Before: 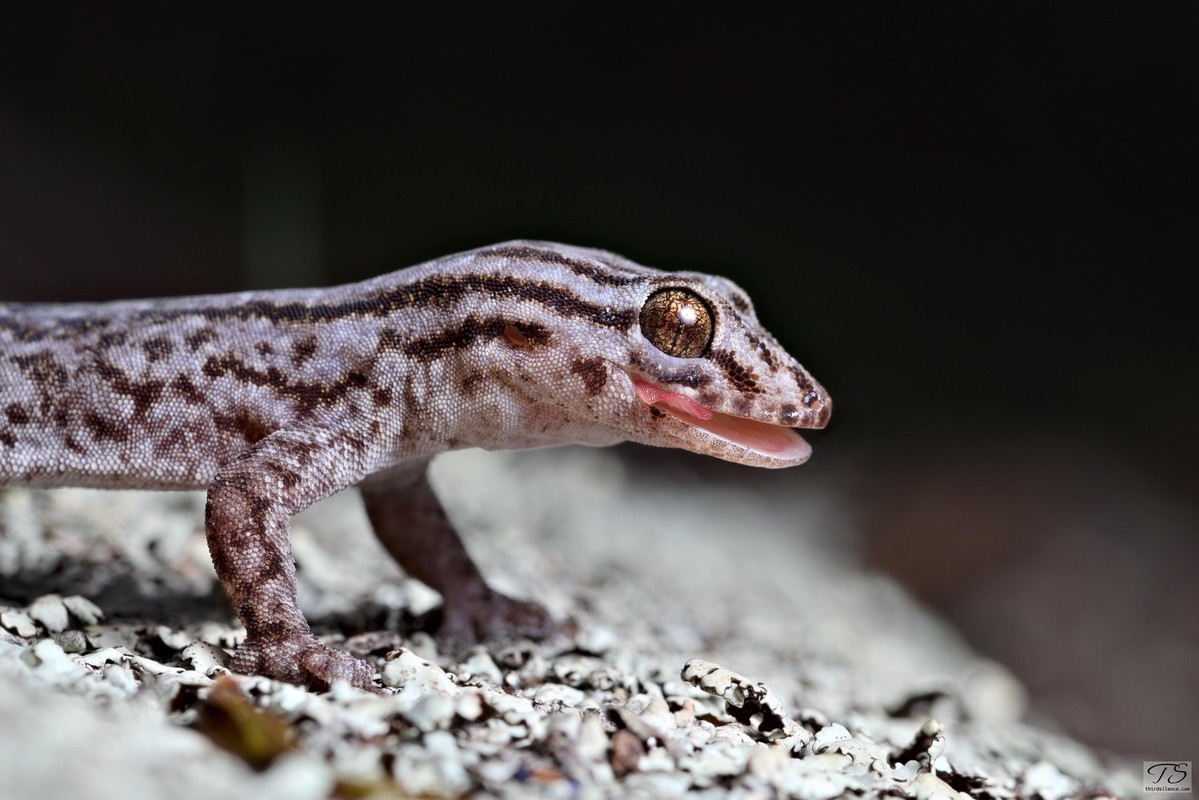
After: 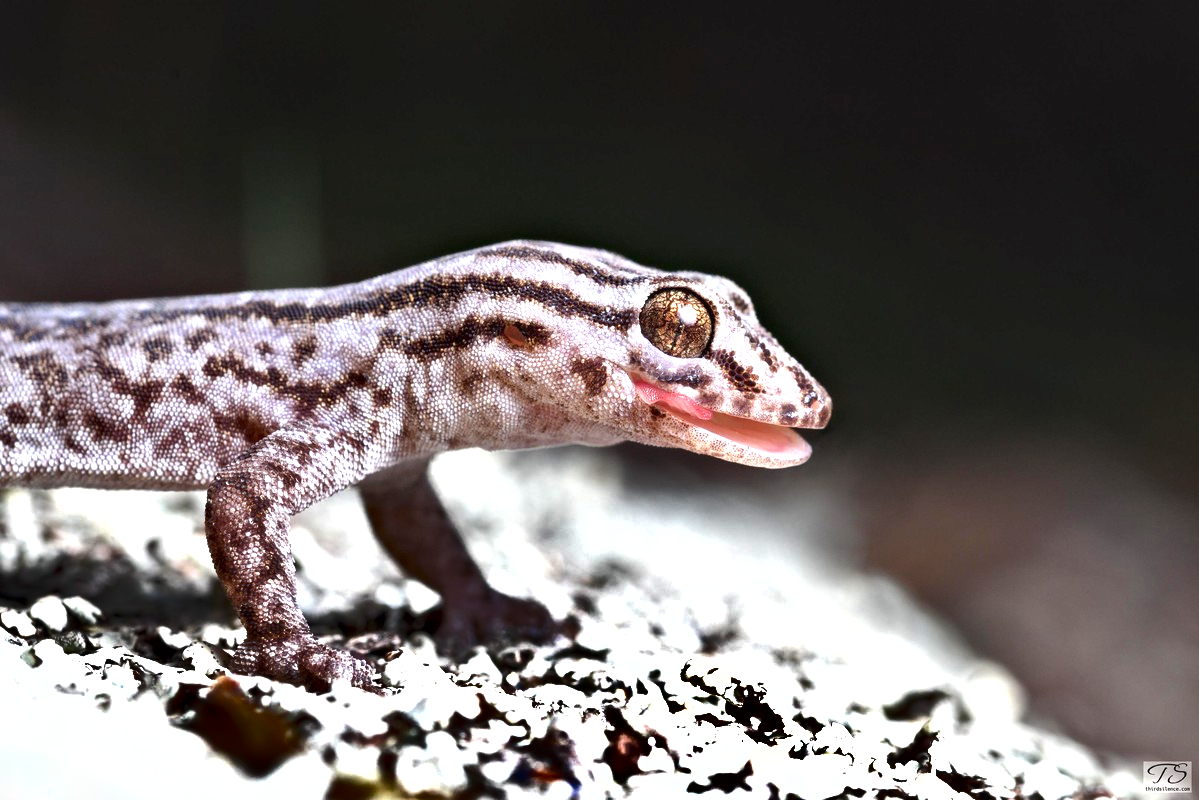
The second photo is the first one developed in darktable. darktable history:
shadows and highlights: shadows 20.76, highlights -82.08, soften with gaussian
exposure: exposure 1.161 EV, compensate exposure bias true, compensate highlight preservation false
